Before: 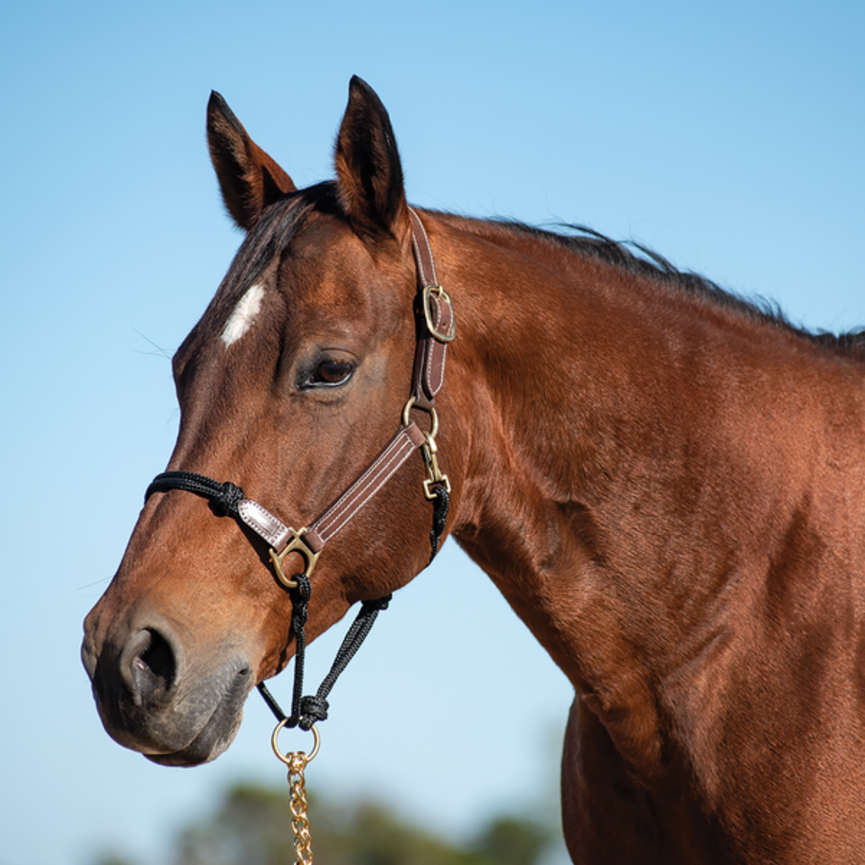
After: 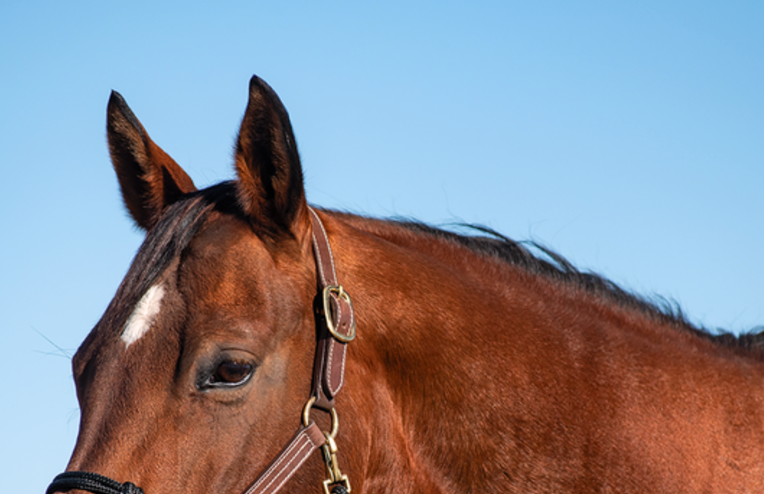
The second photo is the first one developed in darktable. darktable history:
crop and rotate: left 11.58%, bottom 42.877%
color correction: highlights a* 3.35, highlights b* 1.92, saturation 1.17
